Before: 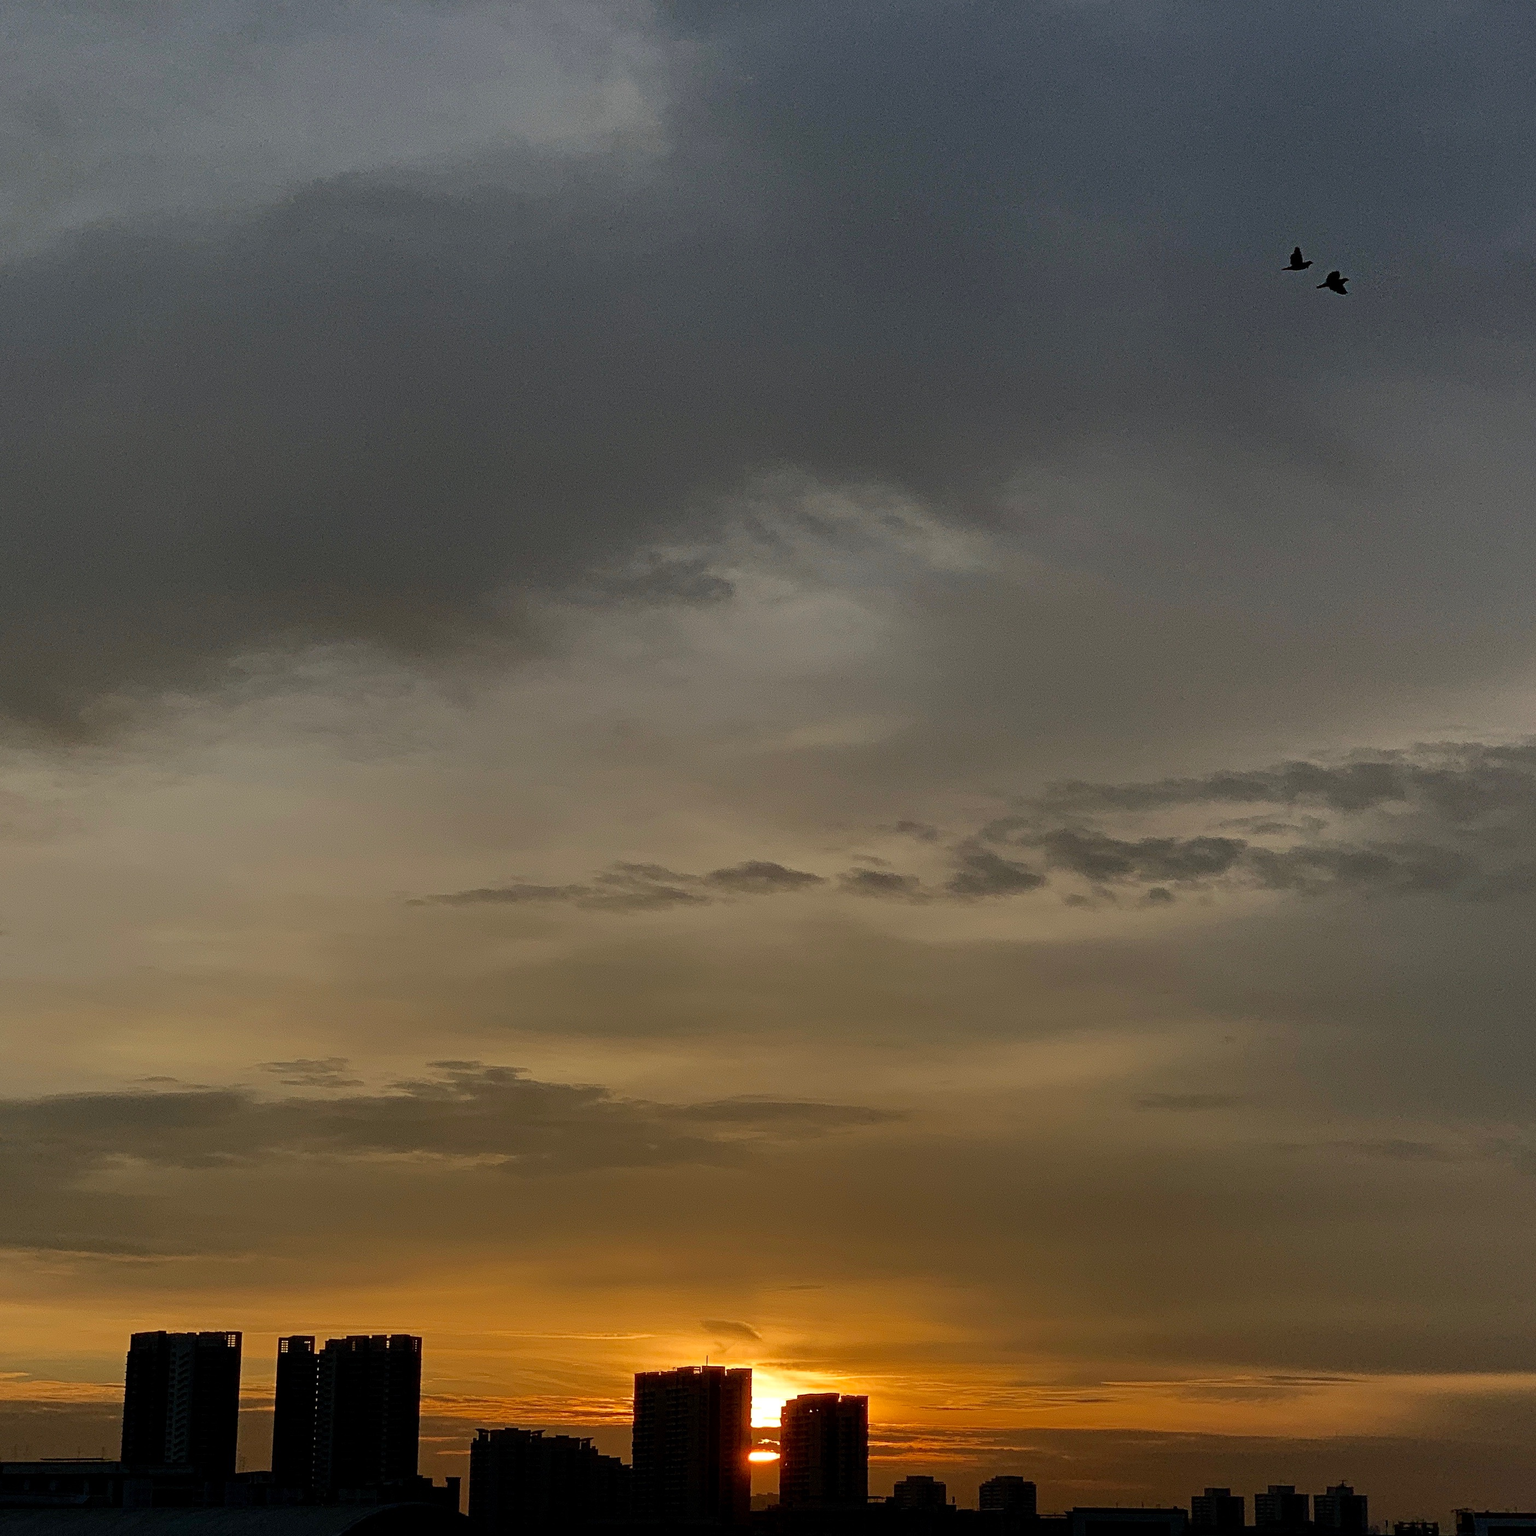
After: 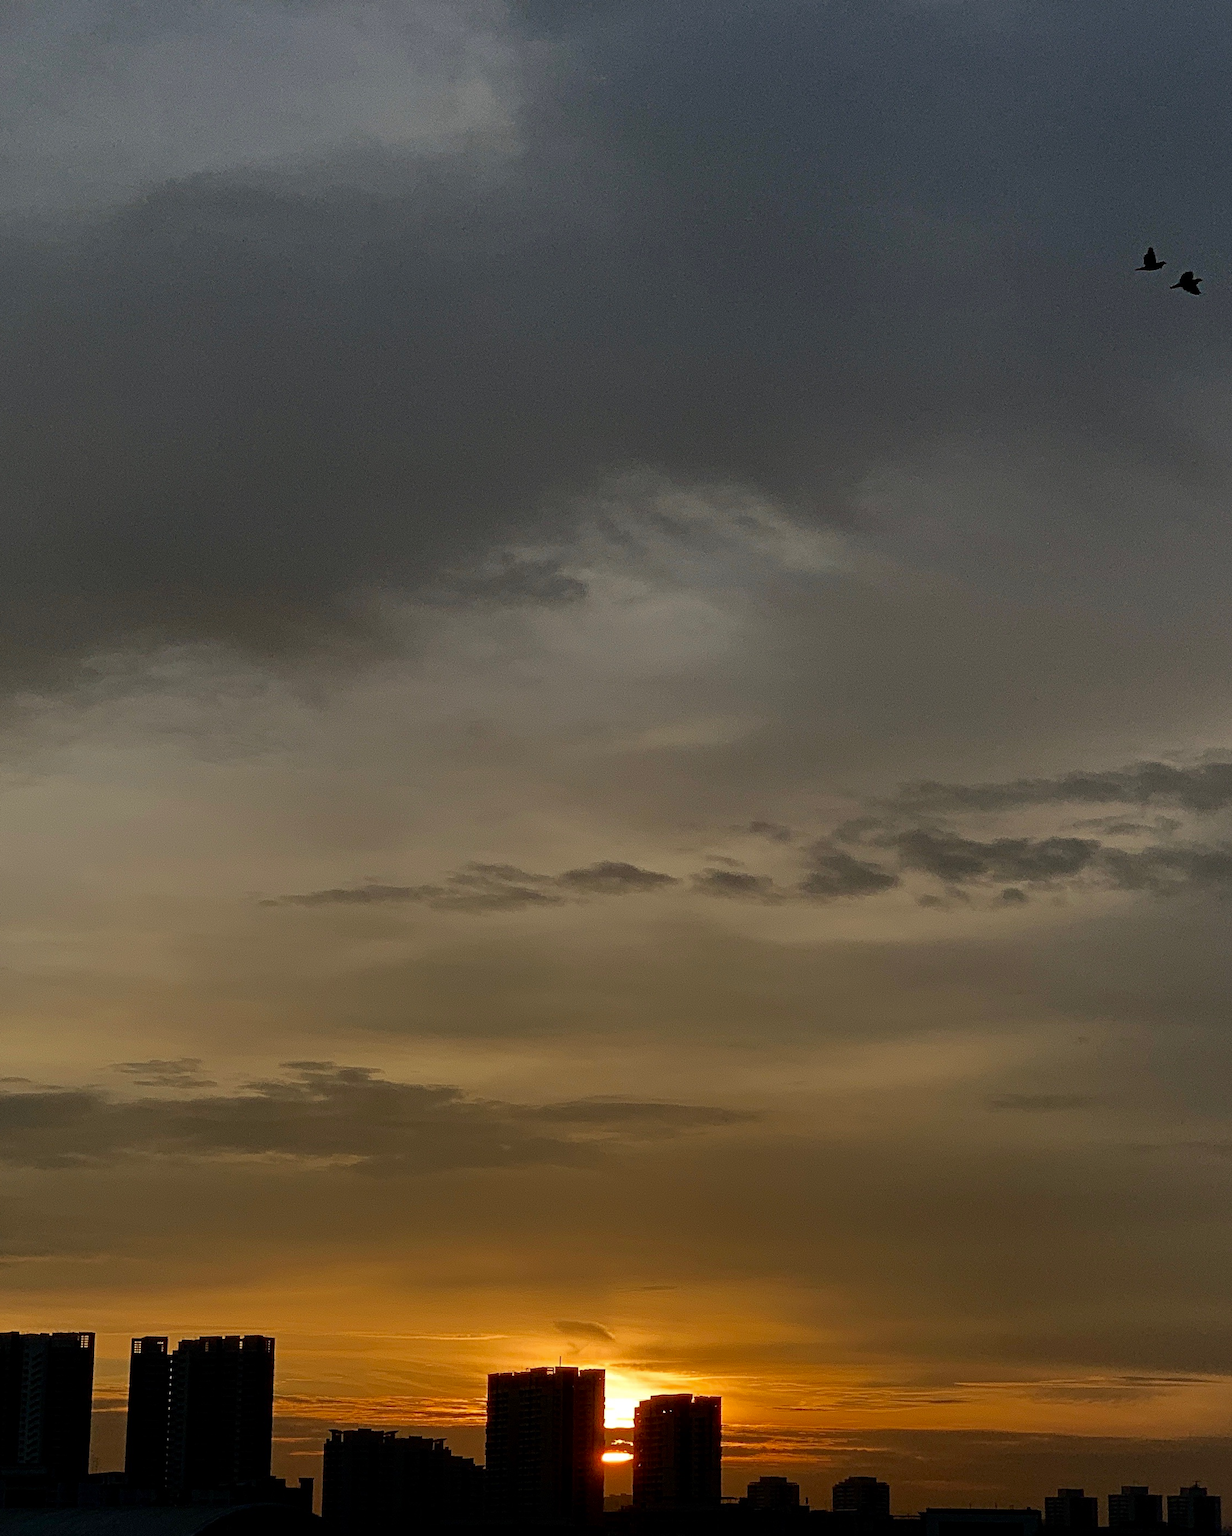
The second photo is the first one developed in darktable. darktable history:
crop and rotate: left 9.597%, right 10.195%
contrast brightness saturation: contrast 0.03, brightness -0.04
